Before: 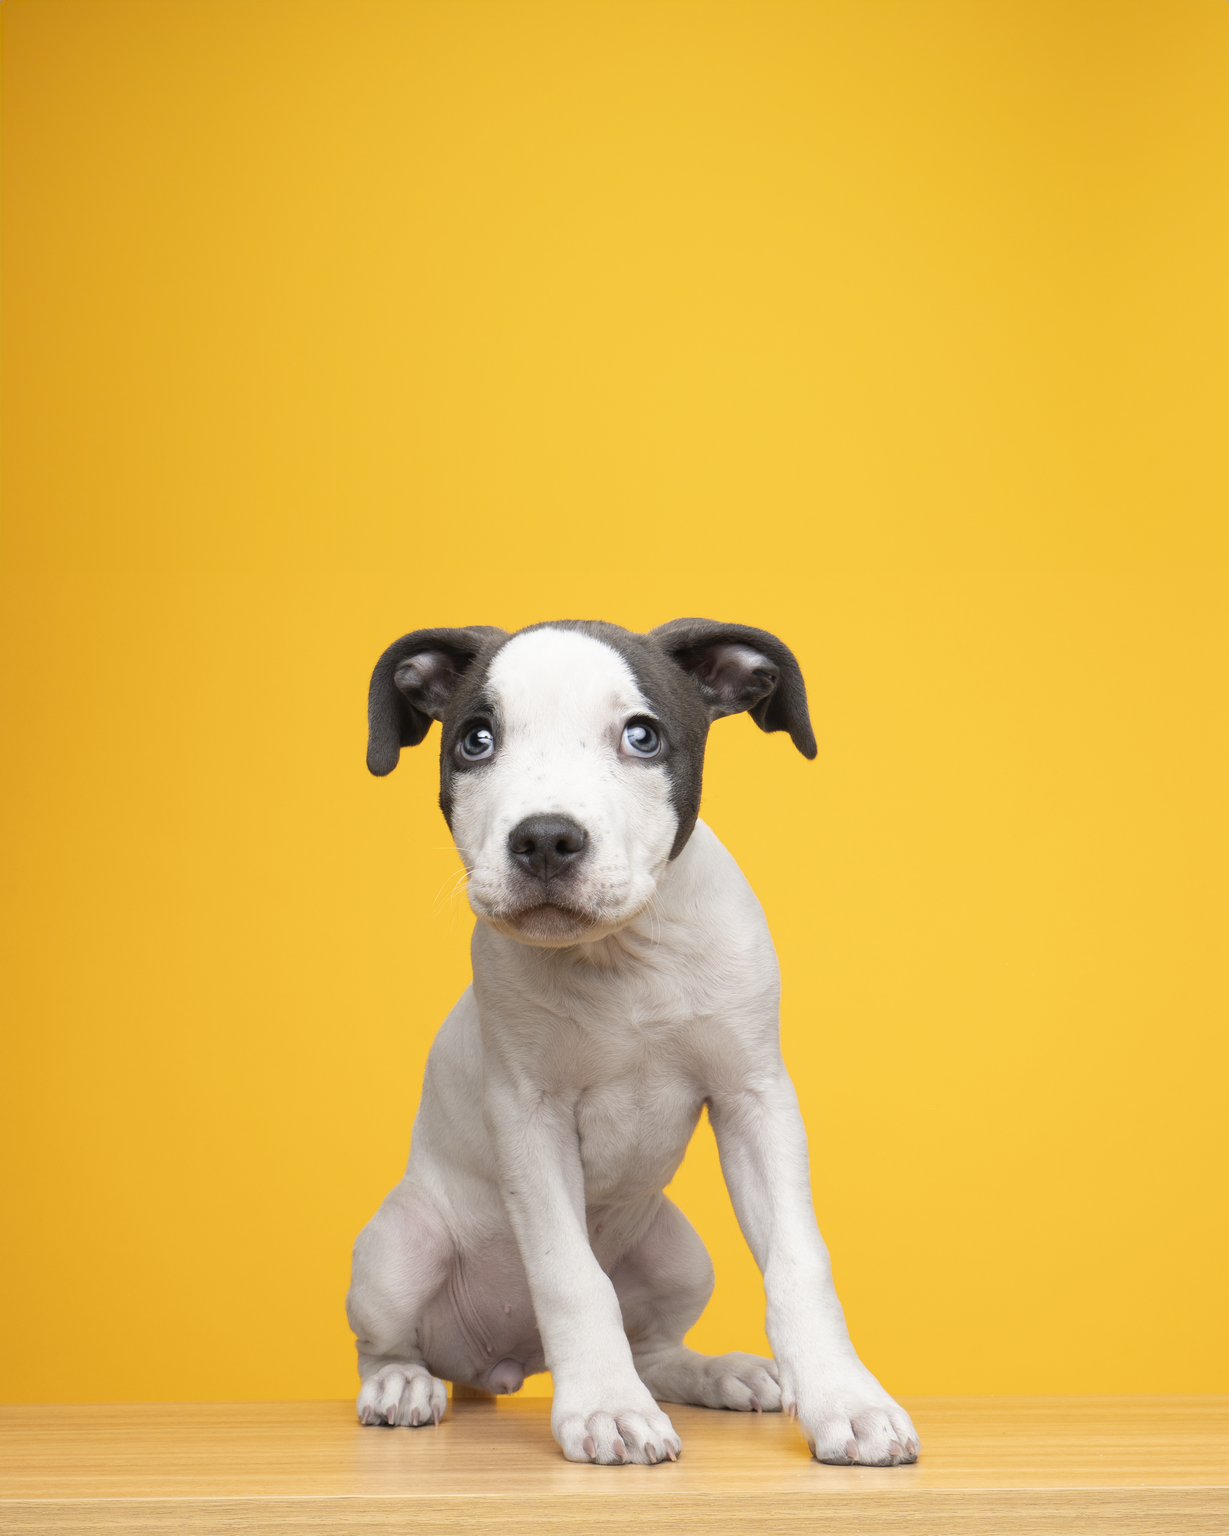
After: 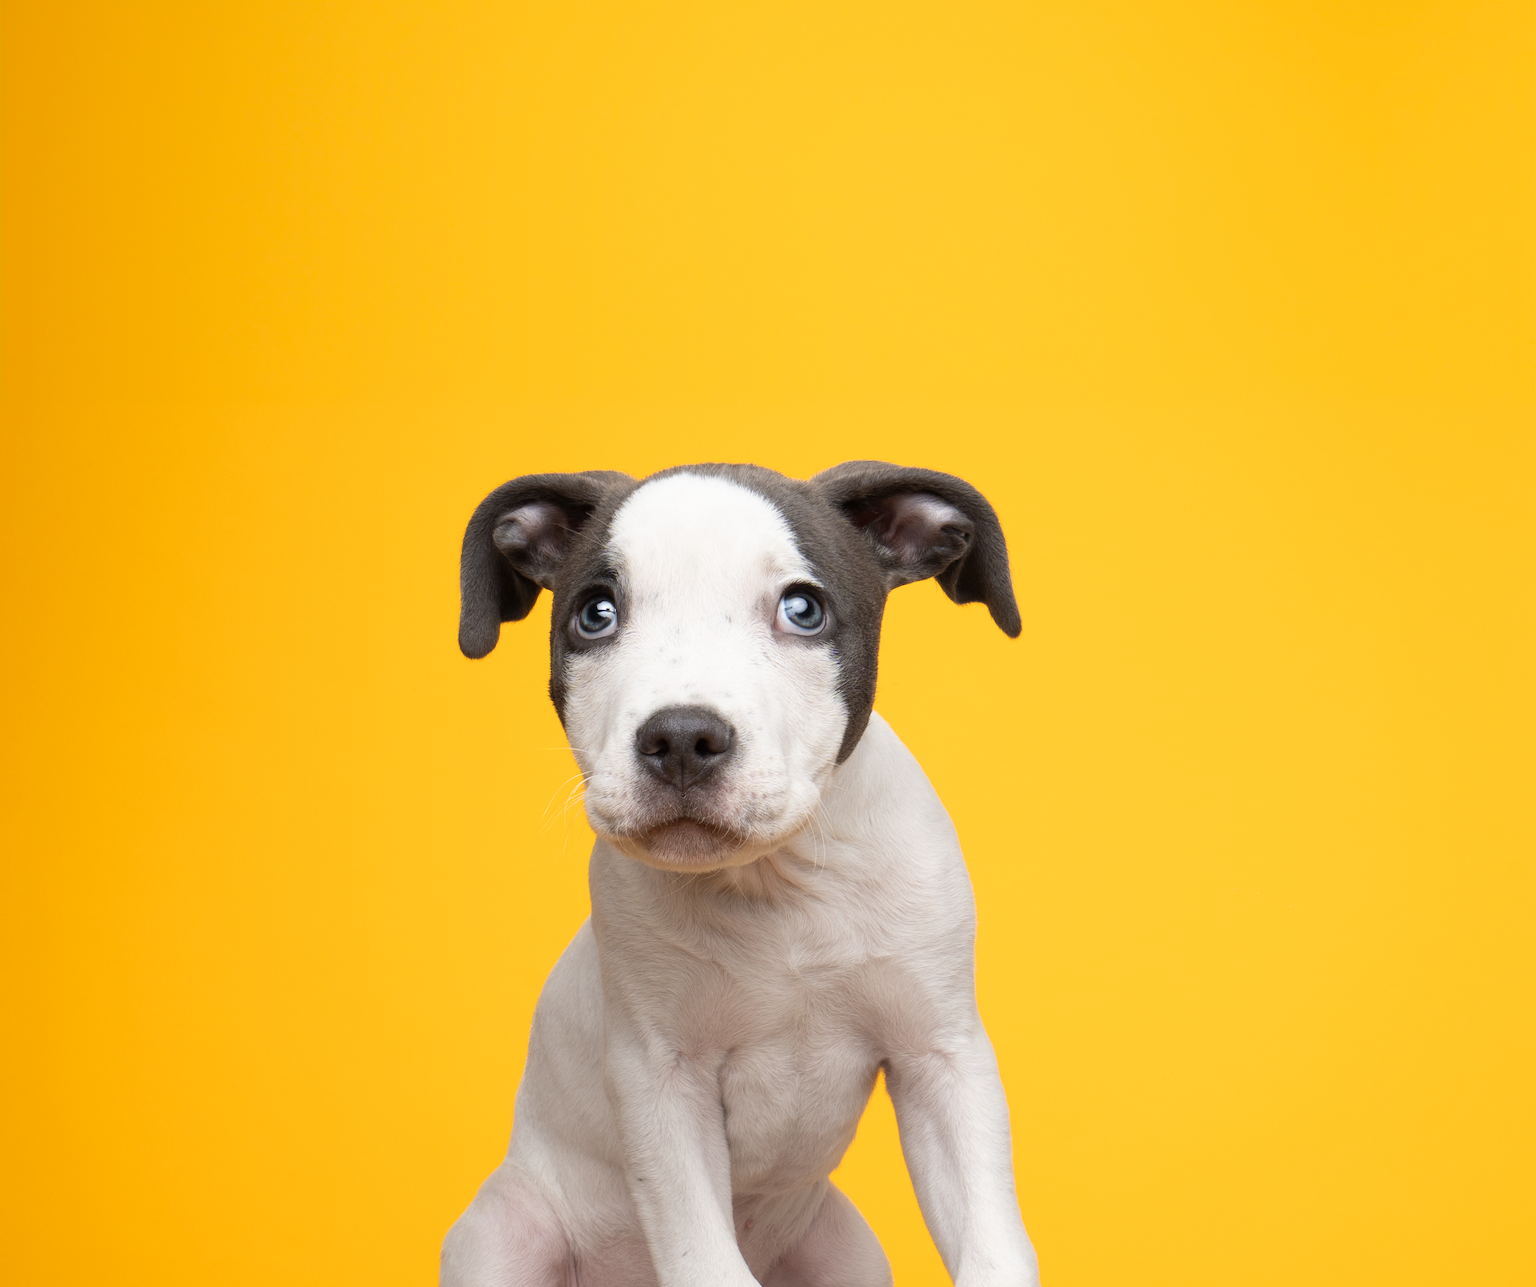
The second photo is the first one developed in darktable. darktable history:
crop: top 16.26%, bottom 16.683%
